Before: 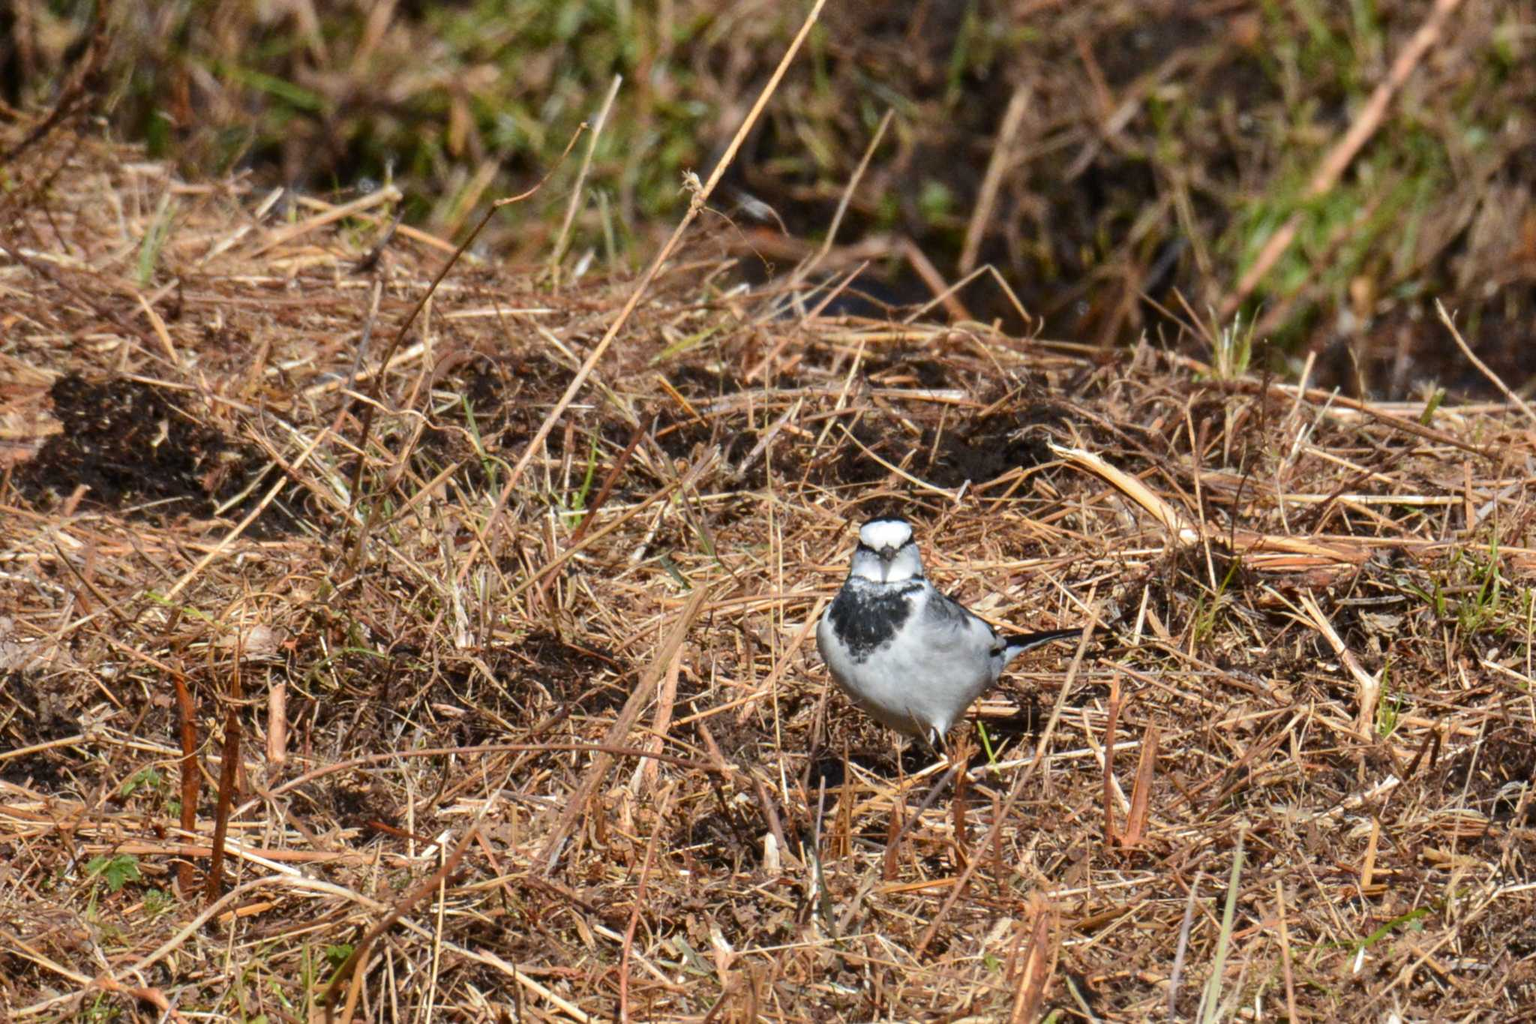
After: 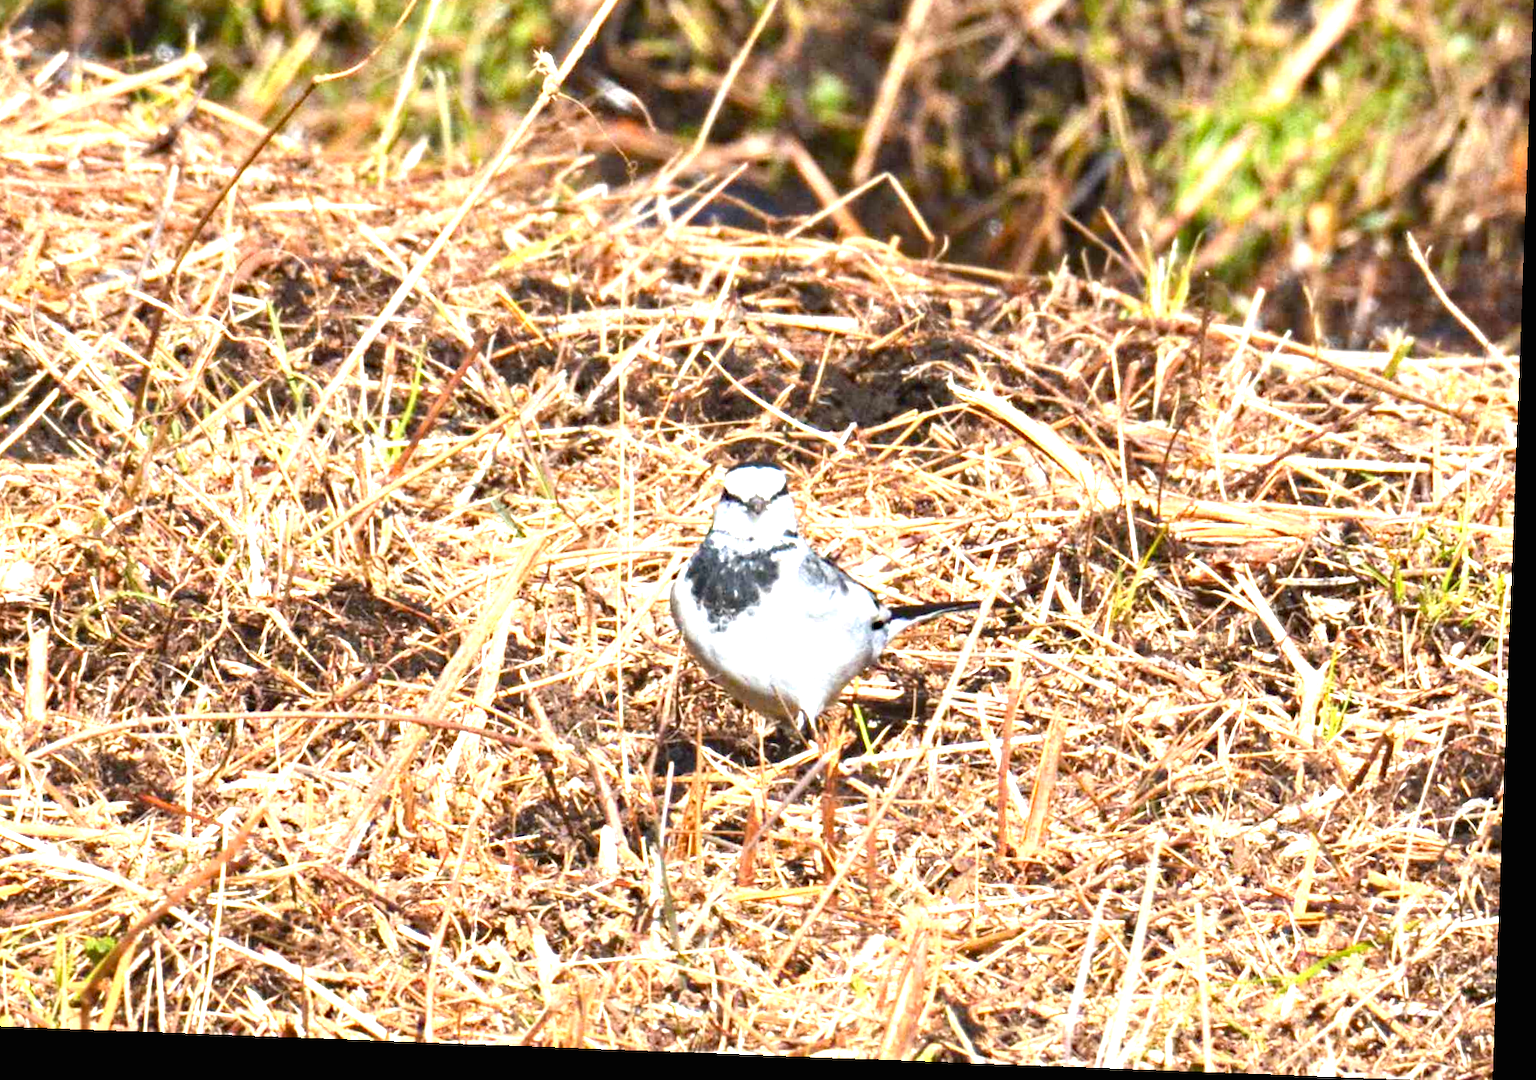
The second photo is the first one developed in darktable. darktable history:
rotate and perspective: rotation 2.17°, automatic cropping off
crop: left 16.315%, top 14.246%
exposure: black level correction 0, exposure 1.9 EV, compensate highlight preservation false
haze removal: compatibility mode true, adaptive false
